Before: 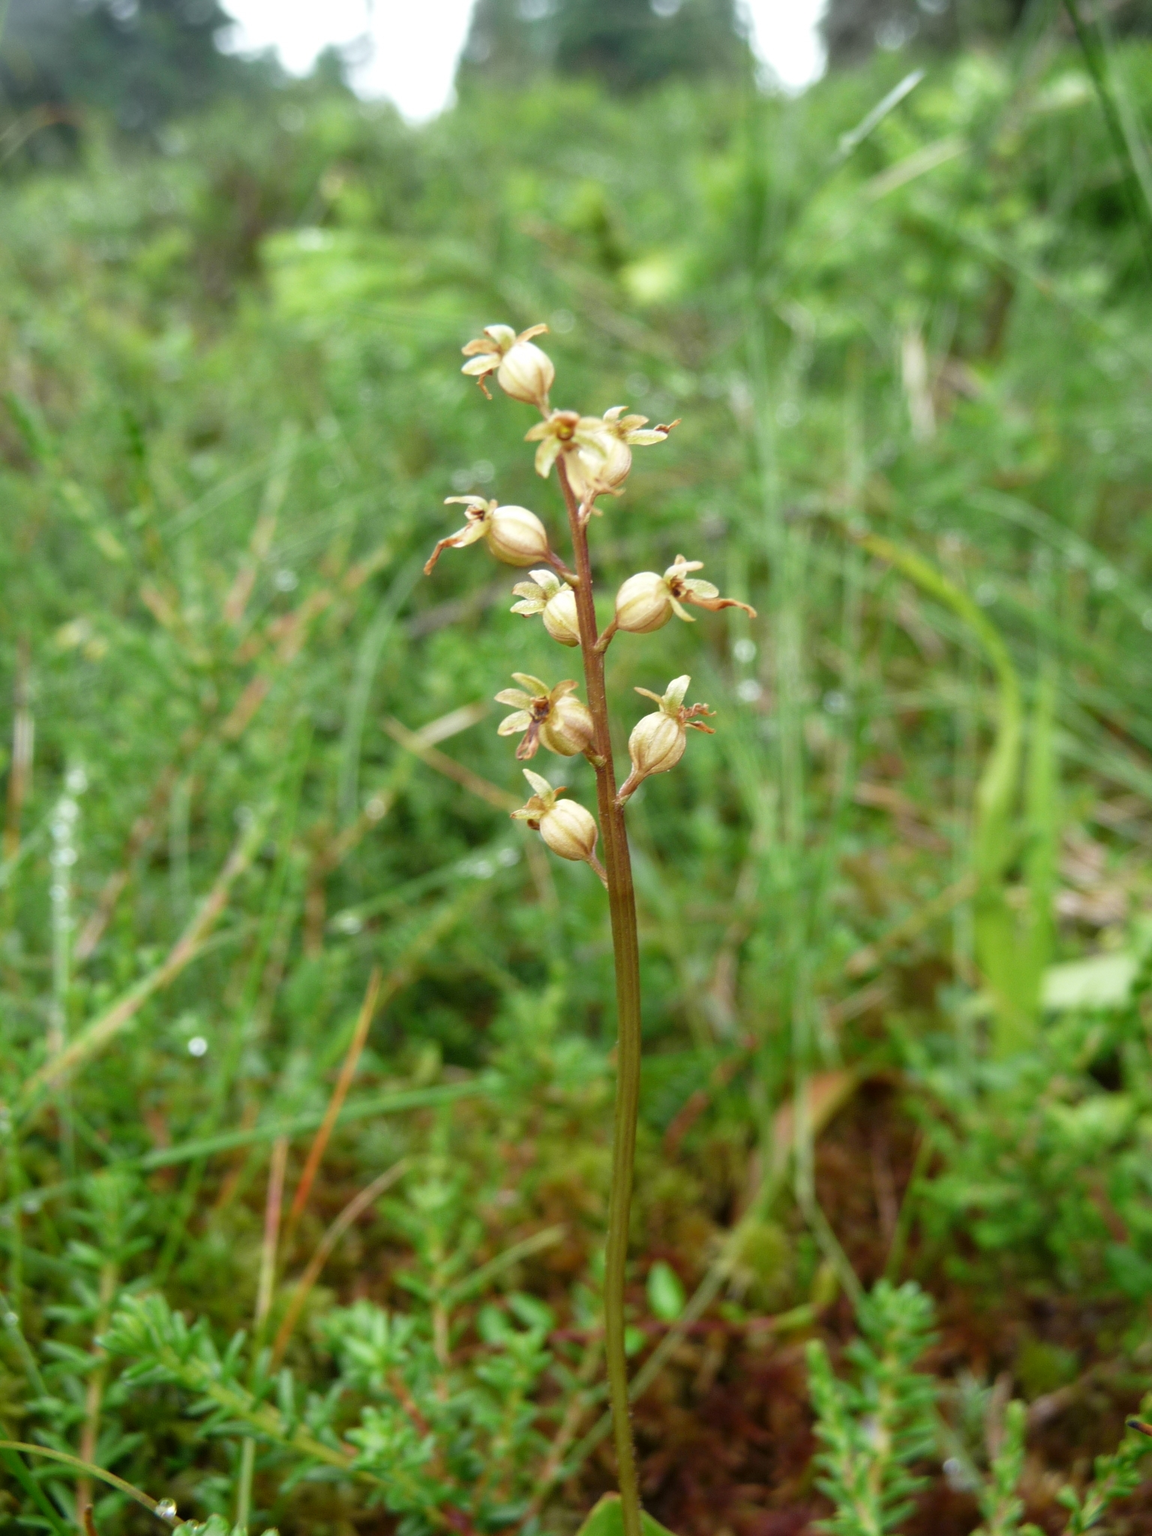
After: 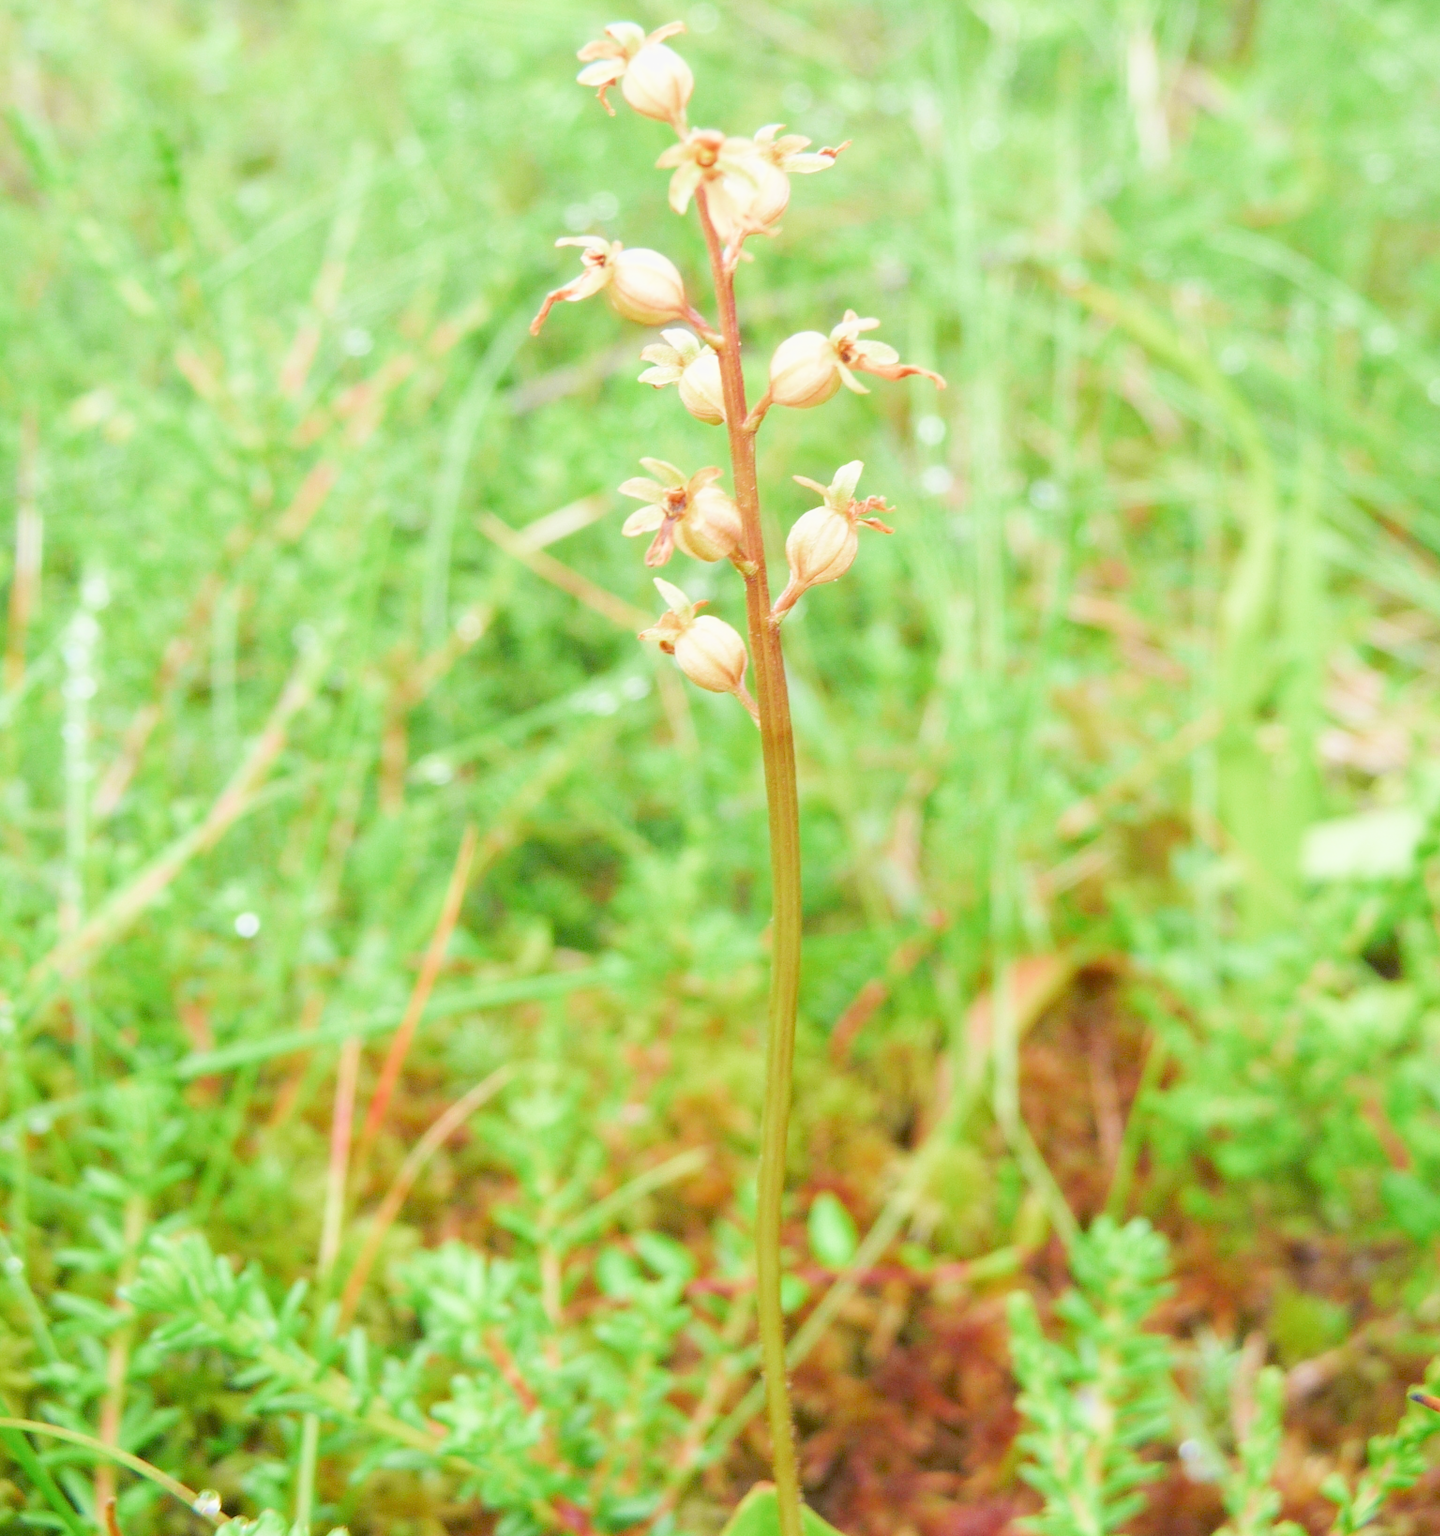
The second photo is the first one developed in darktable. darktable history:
crop and rotate: top 19.998%
filmic rgb: middle gray luminance 2.5%, black relative exposure -10 EV, white relative exposure 7 EV, threshold 6 EV, dynamic range scaling 10%, target black luminance 0%, hardness 3.19, latitude 44.39%, contrast 0.682, highlights saturation mix 5%, shadows ↔ highlights balance 13.63%, add noise in highlights 0, color science v3 (2019), use custom middle-gray values true, iterations of high-quality reconstruction 0, contrast in highlights soft, enable highlight reconstruction true
